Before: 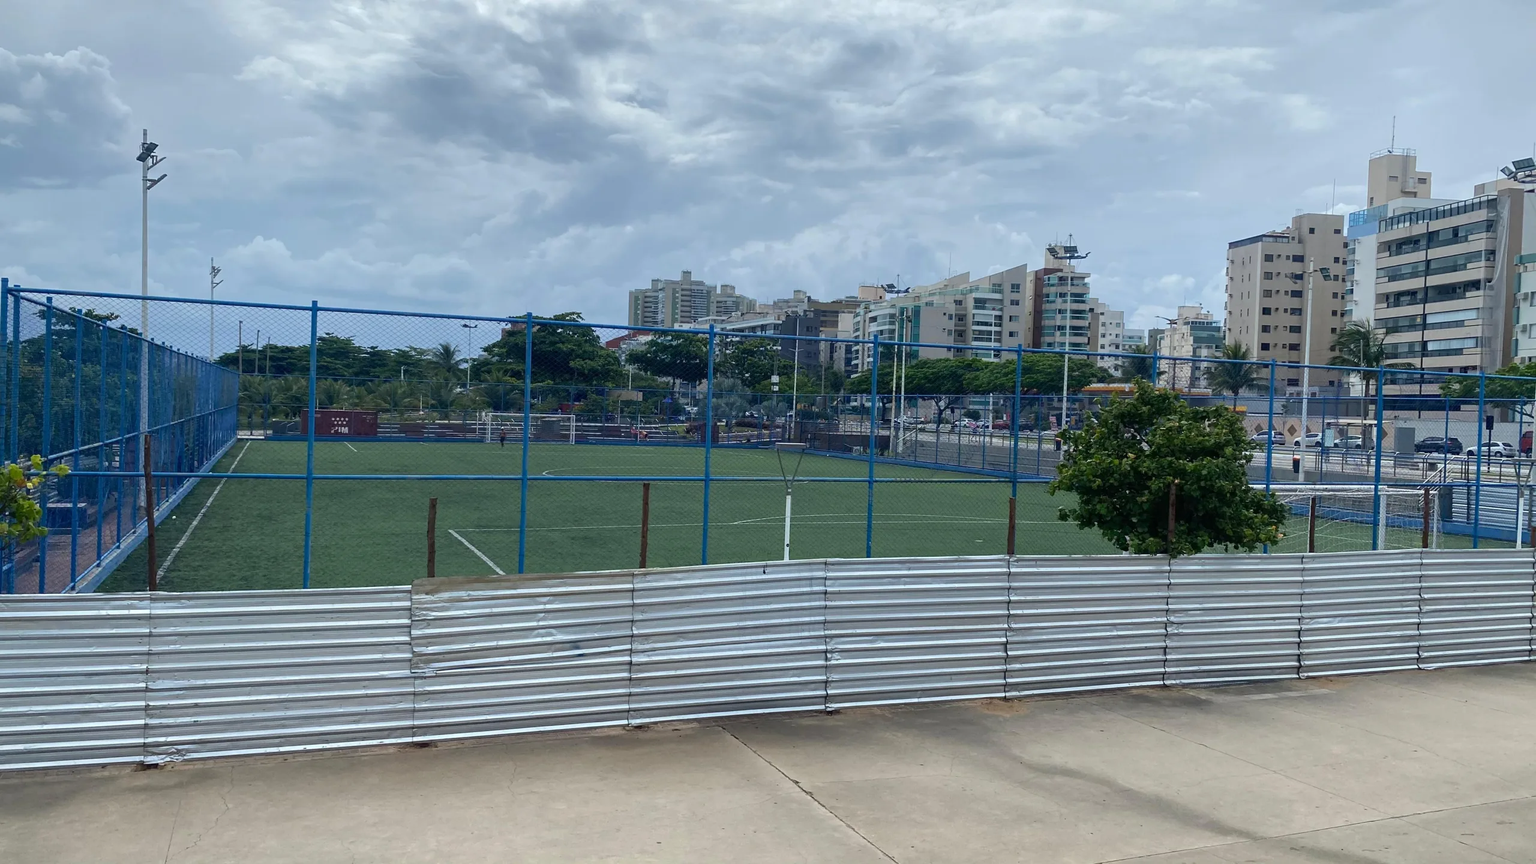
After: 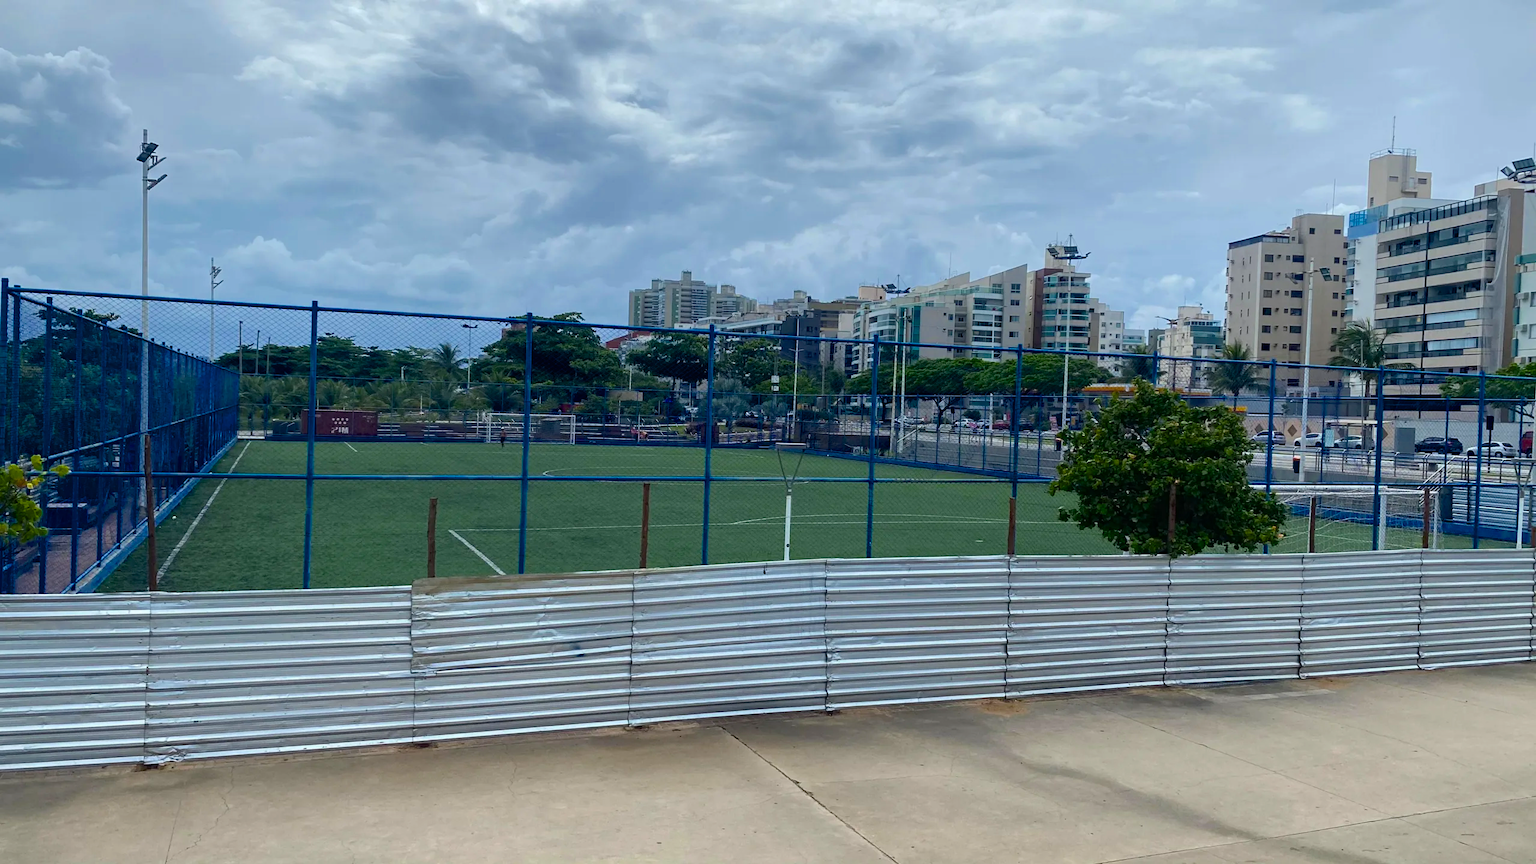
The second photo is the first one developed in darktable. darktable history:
exposure: exposure -0.029 EV, compensate highlight preservation false
color balance rgb: shadows lift › hue 85.61°, linear chroma grading › global chroma 0.446%, perceptual saturation grading › global saturation 29.732%, global vibrance 10.198%, saturation formula JzAzBz (2021)
